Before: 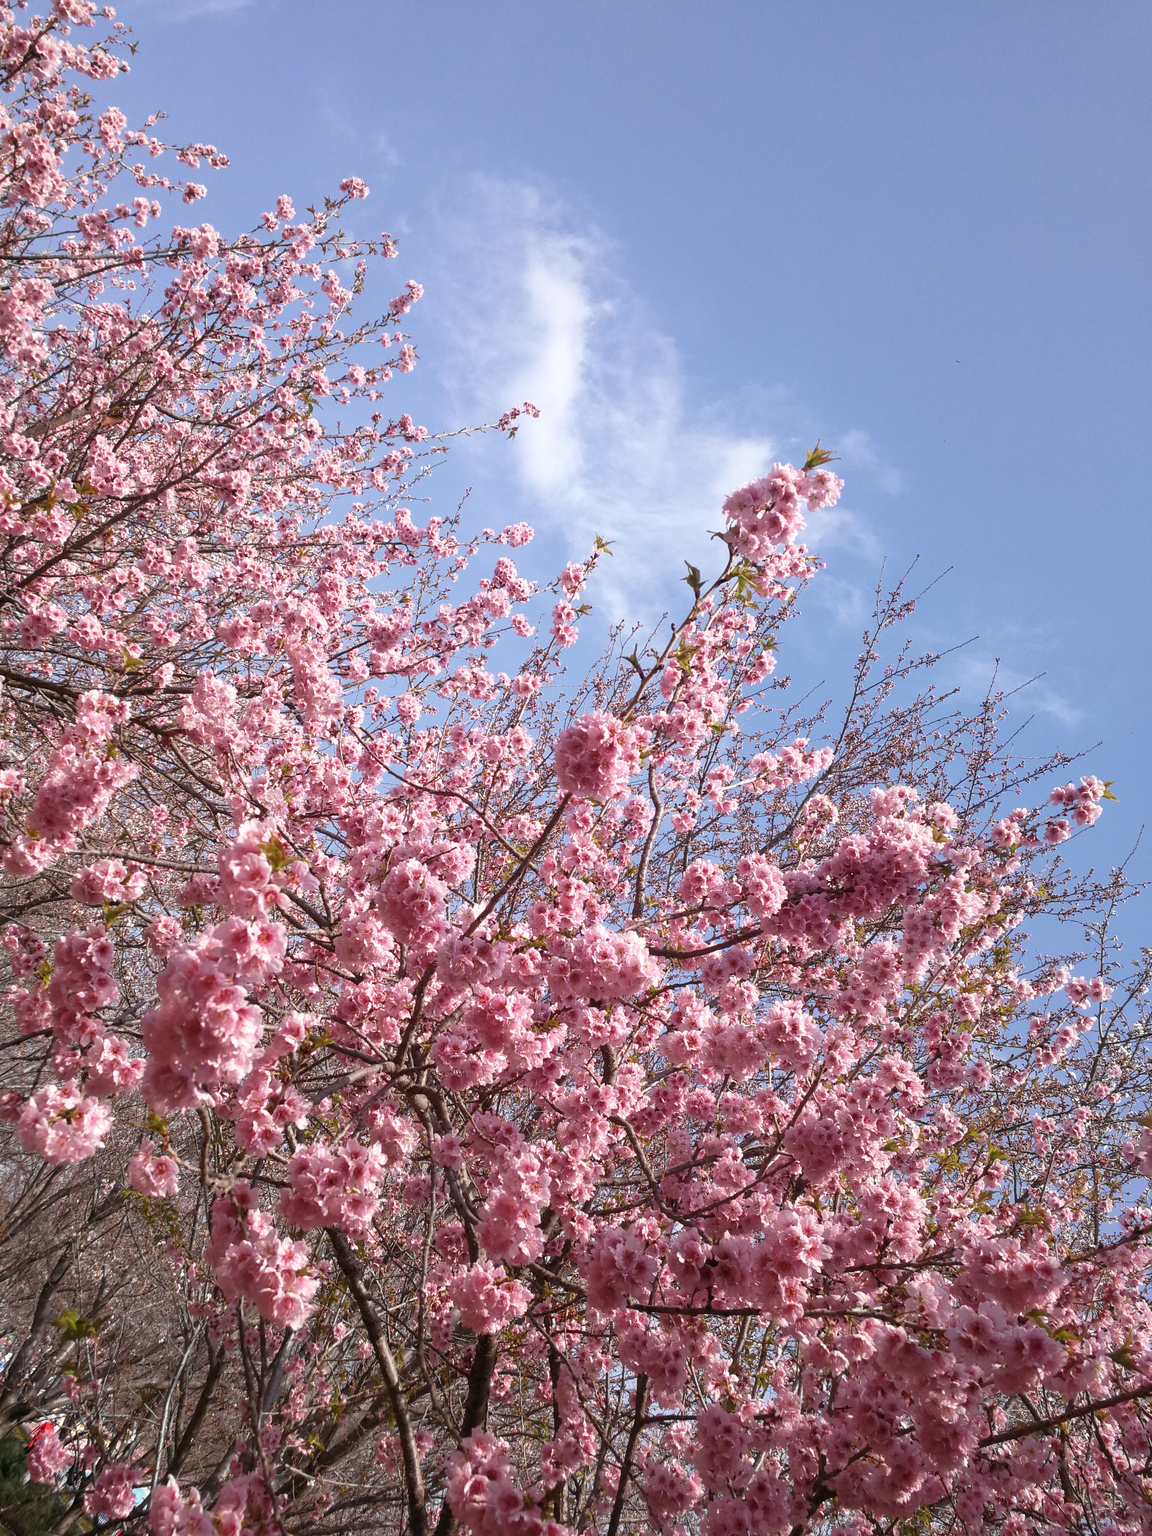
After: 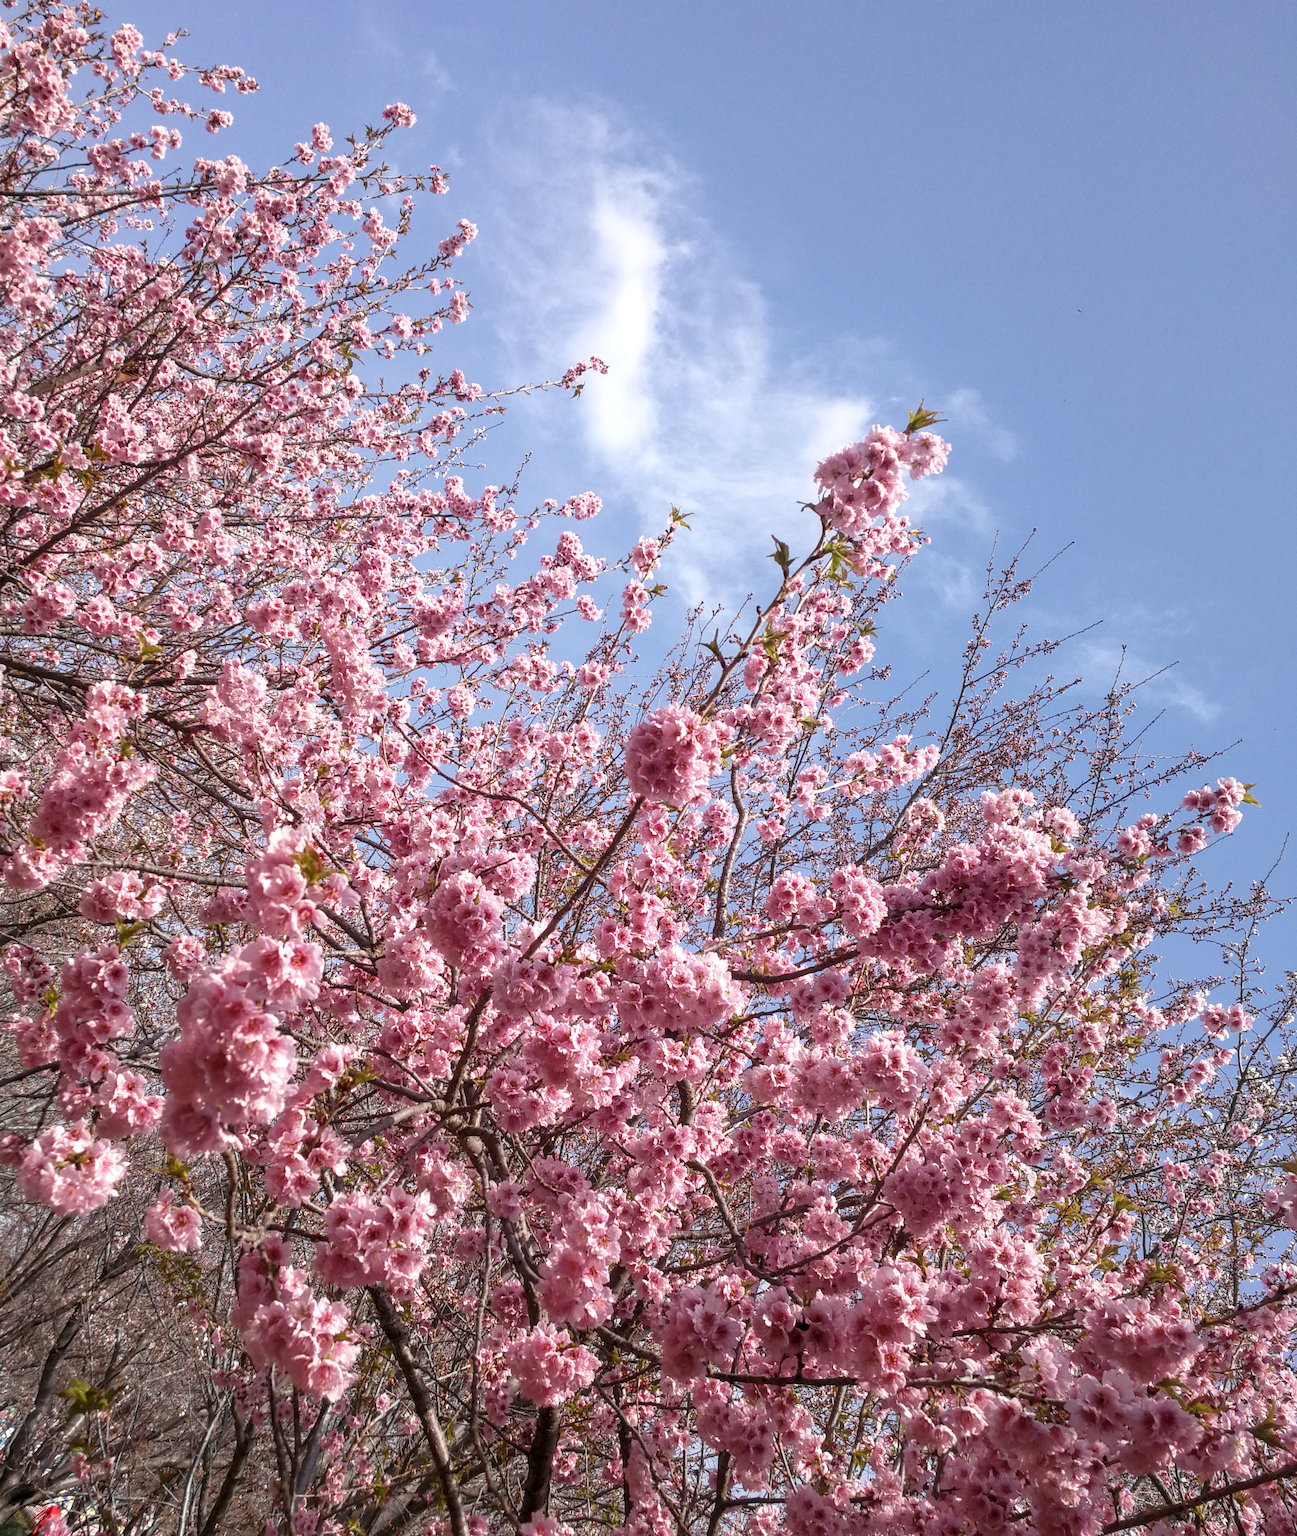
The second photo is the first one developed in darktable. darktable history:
local contrast: on, module defaults
crop and rotate: top 5.609%, bottom 5.609%
